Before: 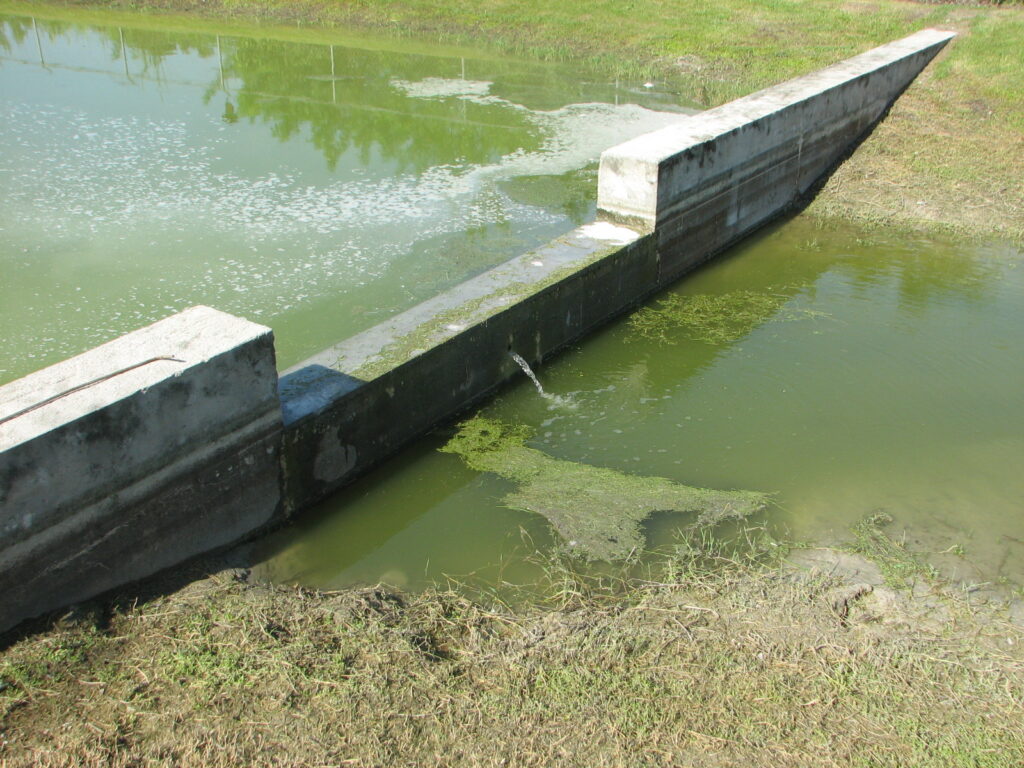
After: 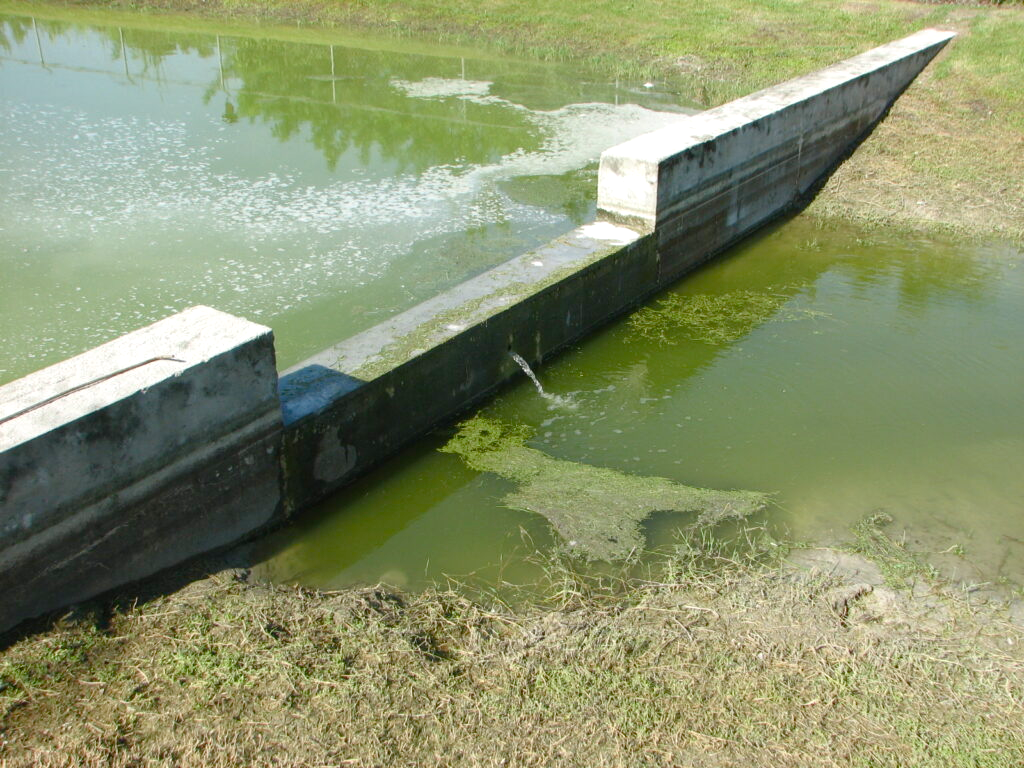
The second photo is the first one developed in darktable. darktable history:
color balance rgb: linear chroma grading › shadows -2.508%, linear chroma grading › highlights -14.399%, linear chroma grading › global chroma -9.642%, linear chroma grading › mid-tones -10.277%, perceptual saturation grading › global saturation 20%, perceptual saturation grading › highlights -25.082%, perceptual saturation grading › shadows 49.379%, global vibrance 26.304%, contrast 6.357%
